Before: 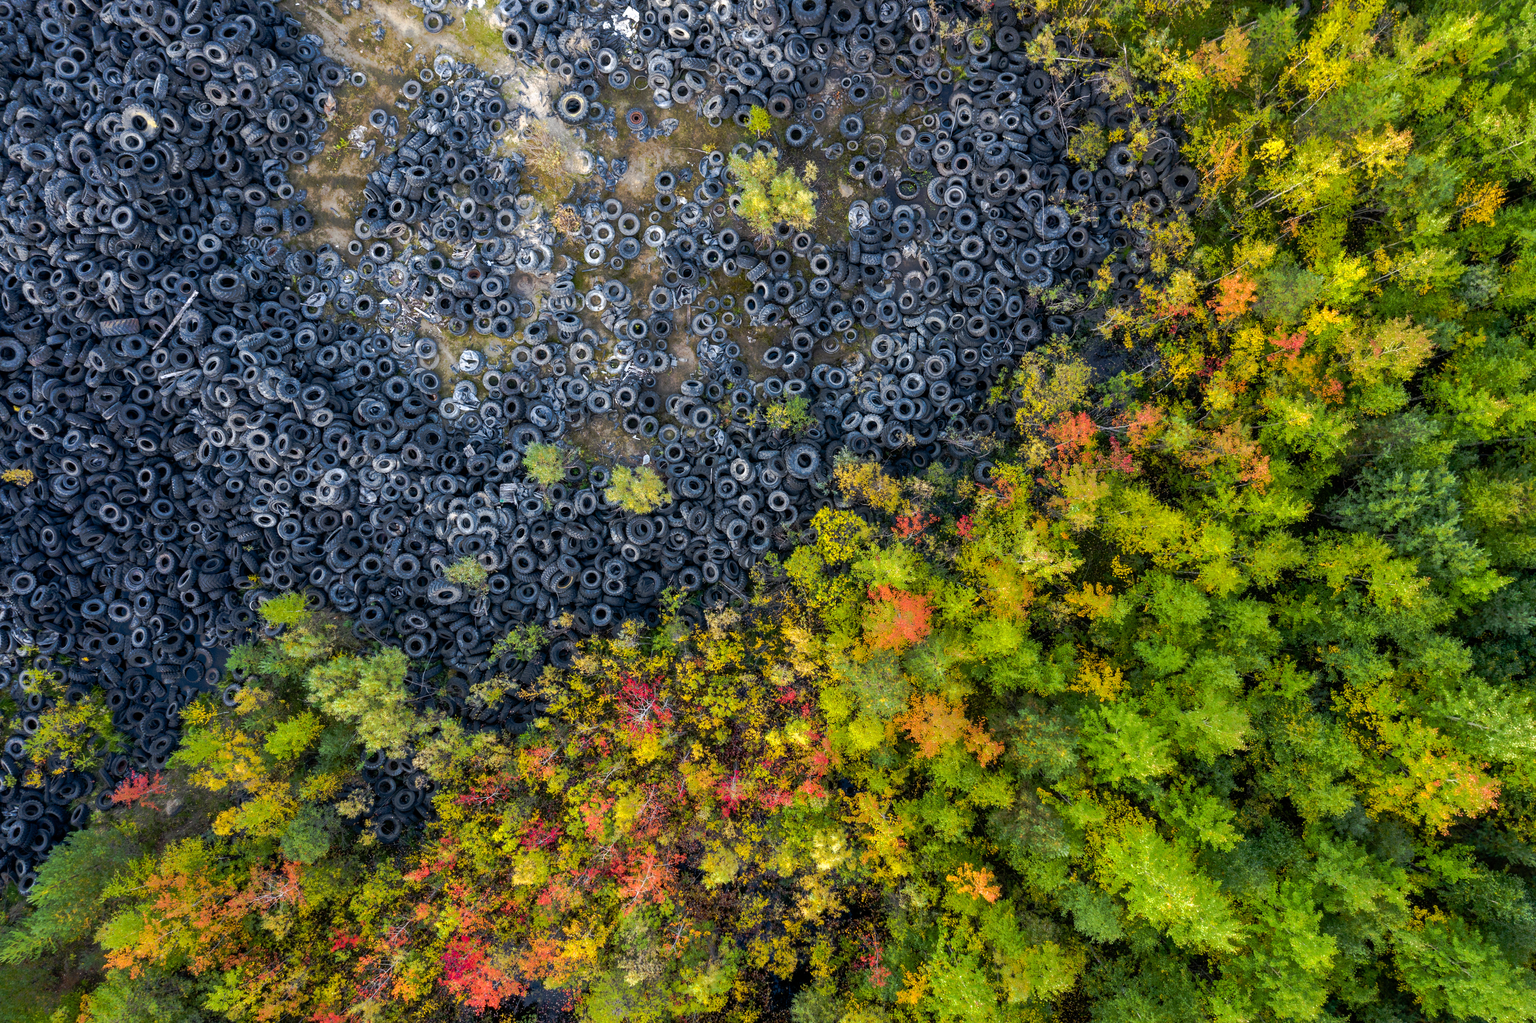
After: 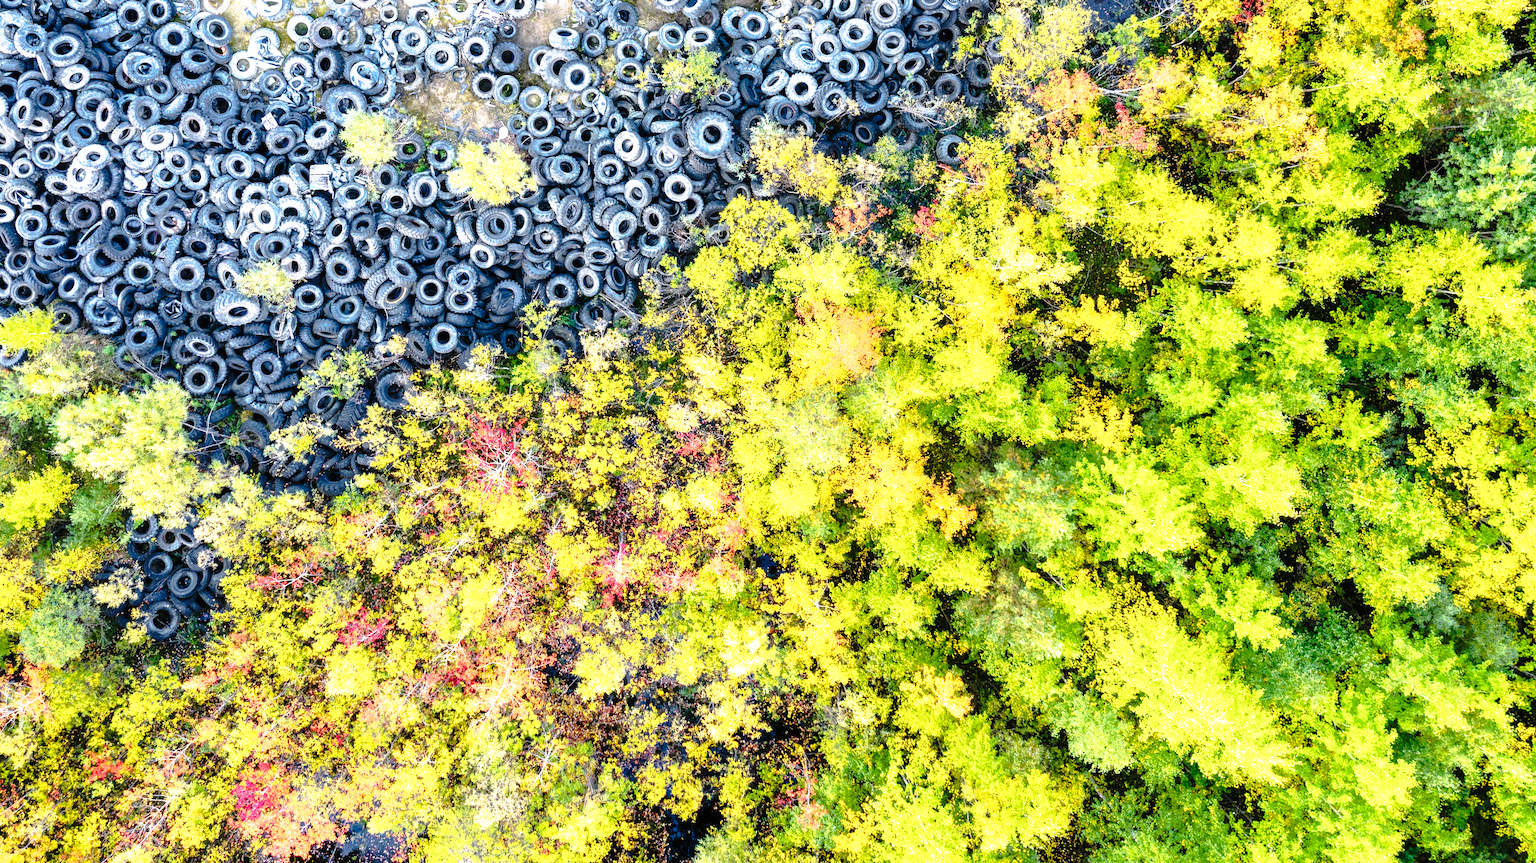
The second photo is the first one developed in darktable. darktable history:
crop and rotate: left 17.299%, top 35.115%, right 7.015%, bottom 1.024%
exposure: black level correction 0, exposure 1.1 EV, compensate exposure bias true, compensate highlight preservation false
base curve: curves: ch0 [(0, 0) (0.026, 0.03) (0.109, 0.232) (0.351, 0.748) (0.669, 0.968) (1, 1)], preserve colors none
